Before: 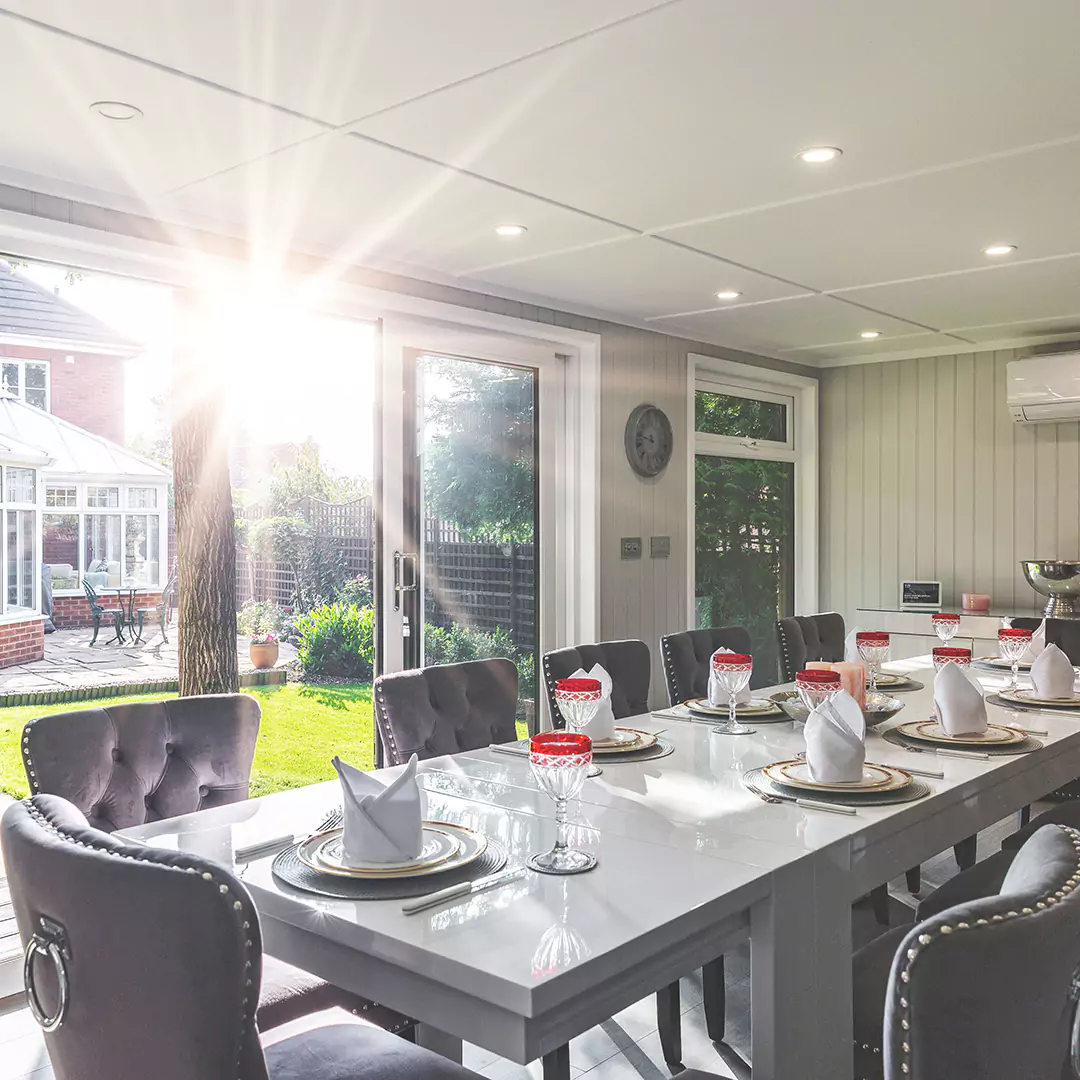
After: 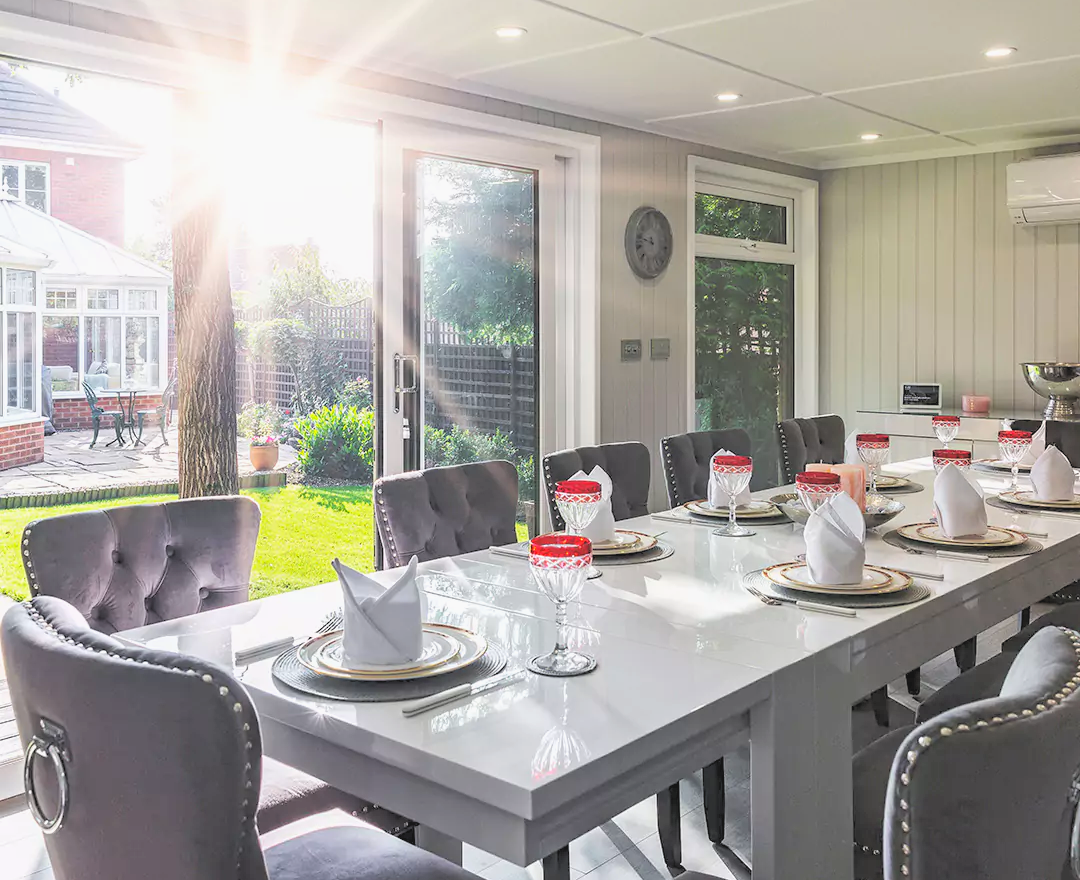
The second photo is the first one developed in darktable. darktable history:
crop and rotate: top 18.507%
rgb levels: levels [[0.029, 0.461, 0.922], [0, 0.5, 1], [0, 0.5, 1]]
contrast brightness saturation: contrast -0.1, brightness 0.05, saturation 0.08
